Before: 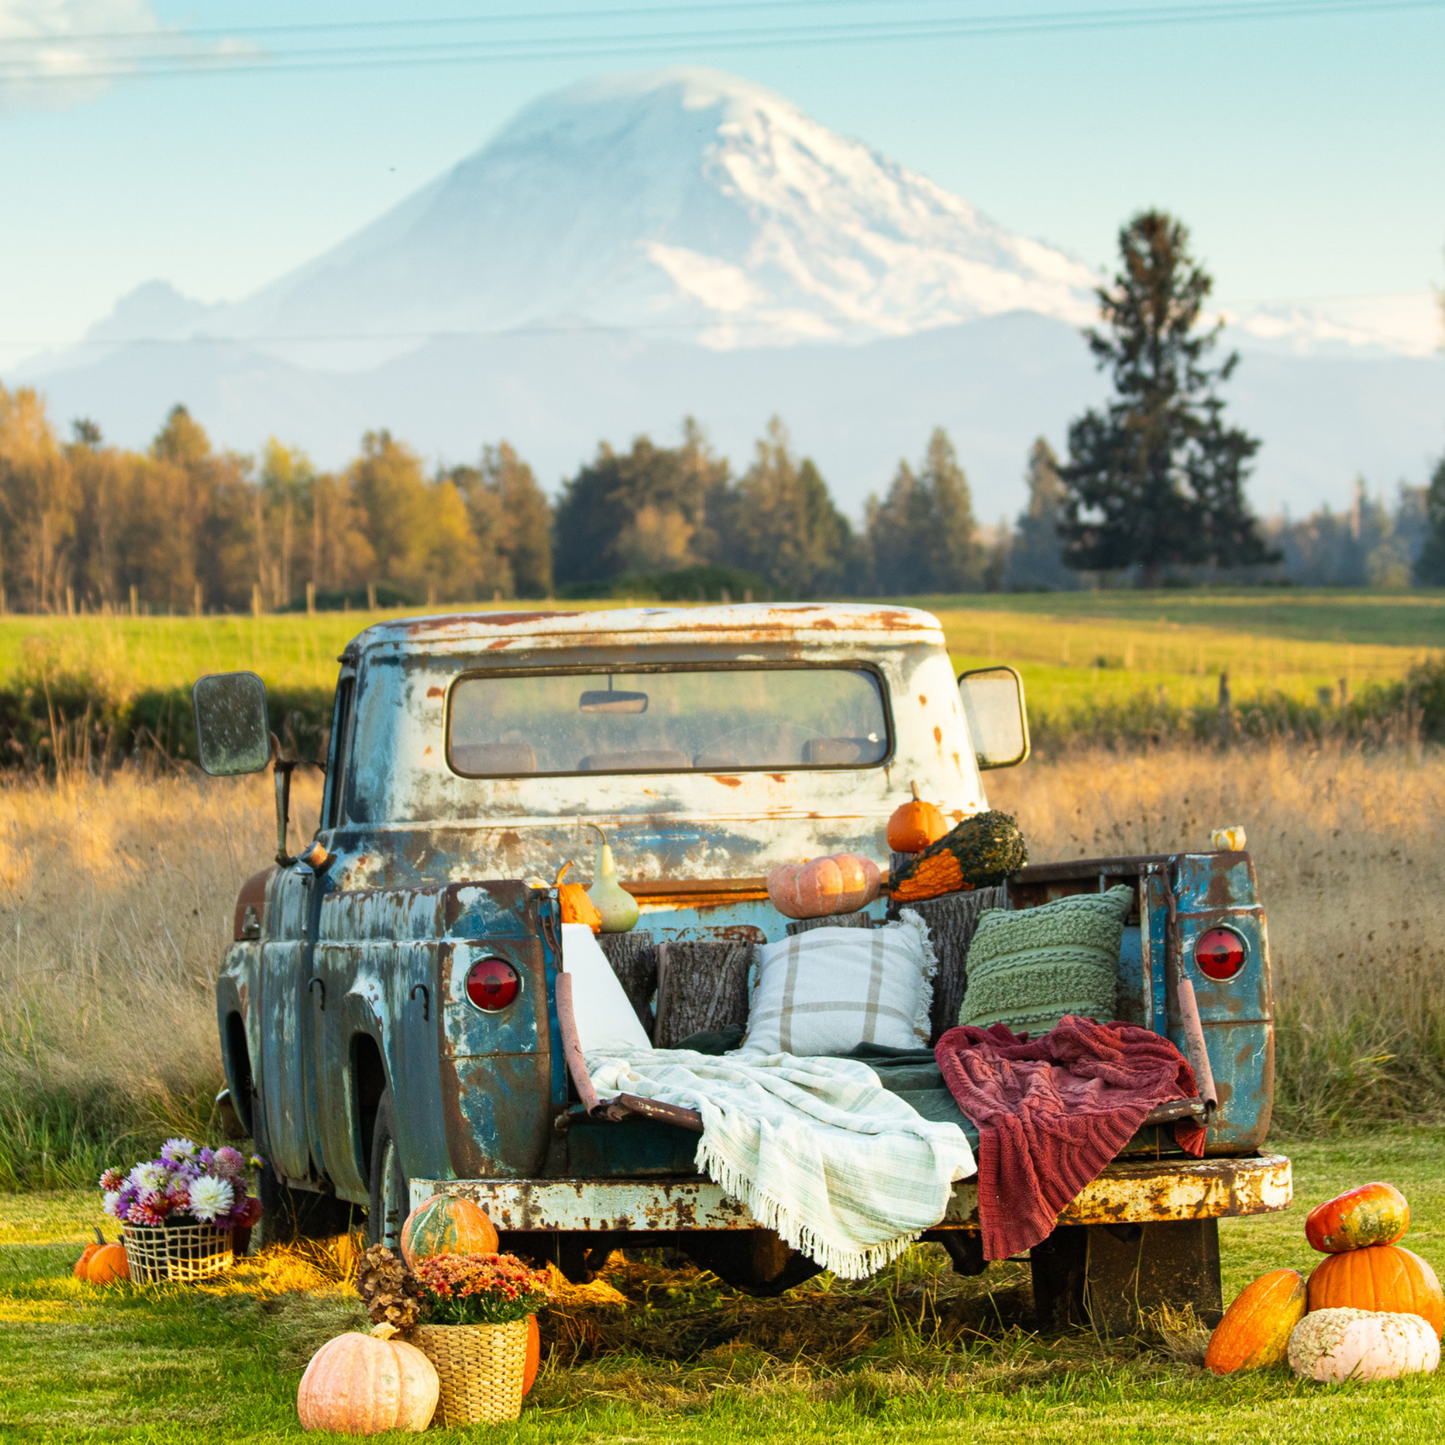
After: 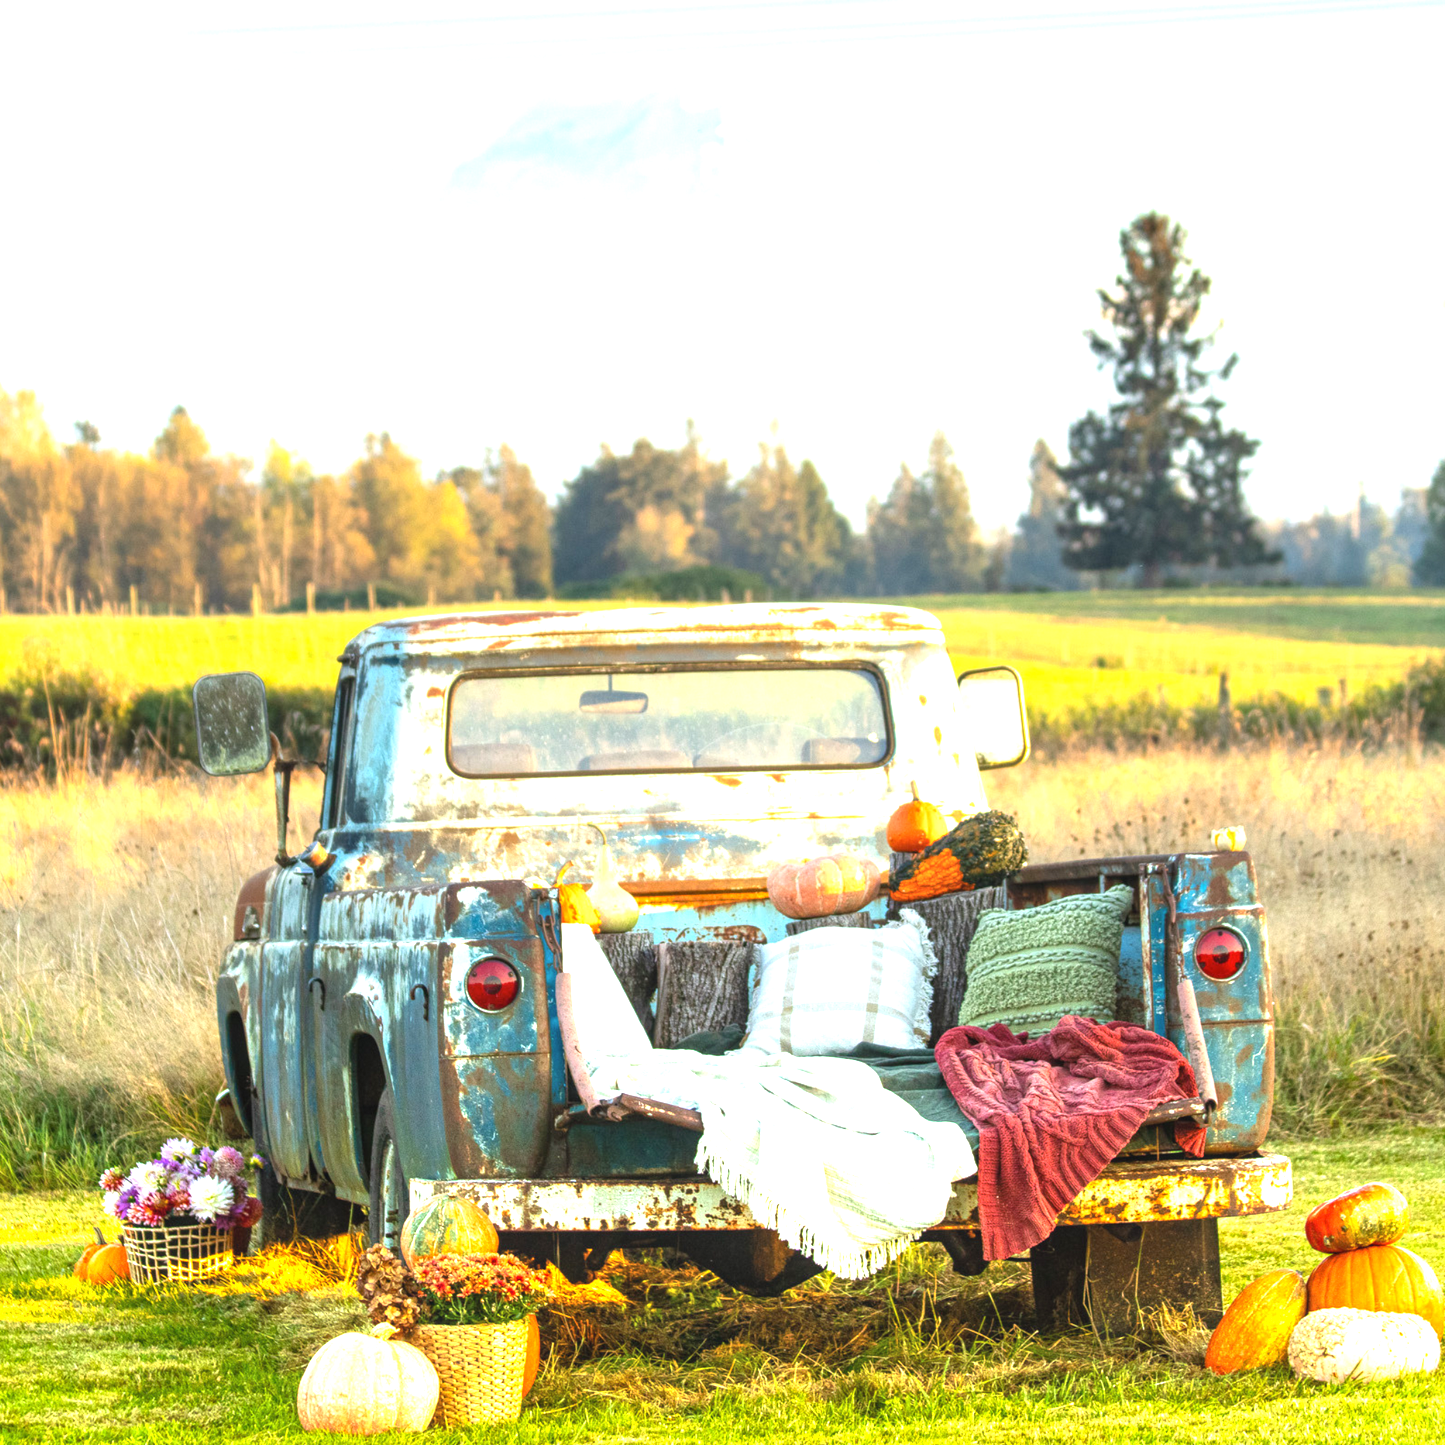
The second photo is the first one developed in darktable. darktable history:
exposure: black level correction 0, exposure 1.2 EV, compensate exposure bias true, compensate highlight preservation false
local contrast: detail 110%
